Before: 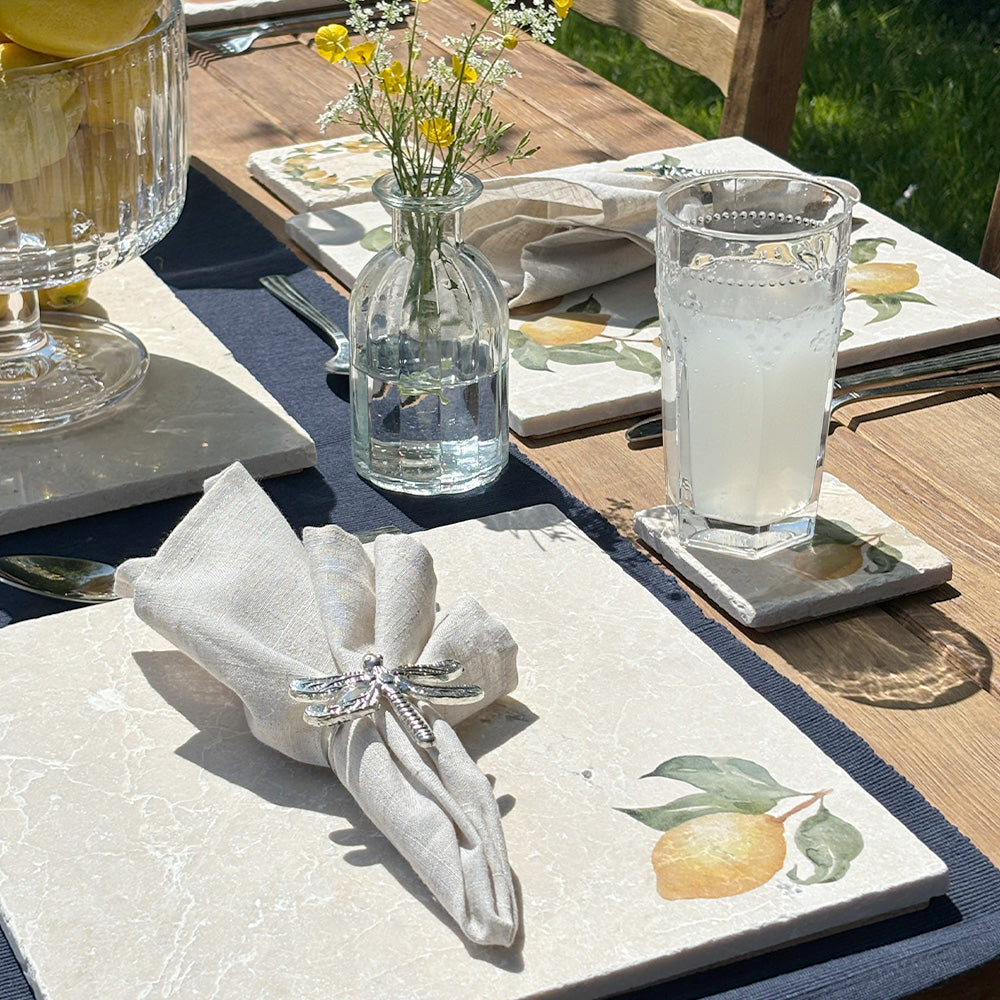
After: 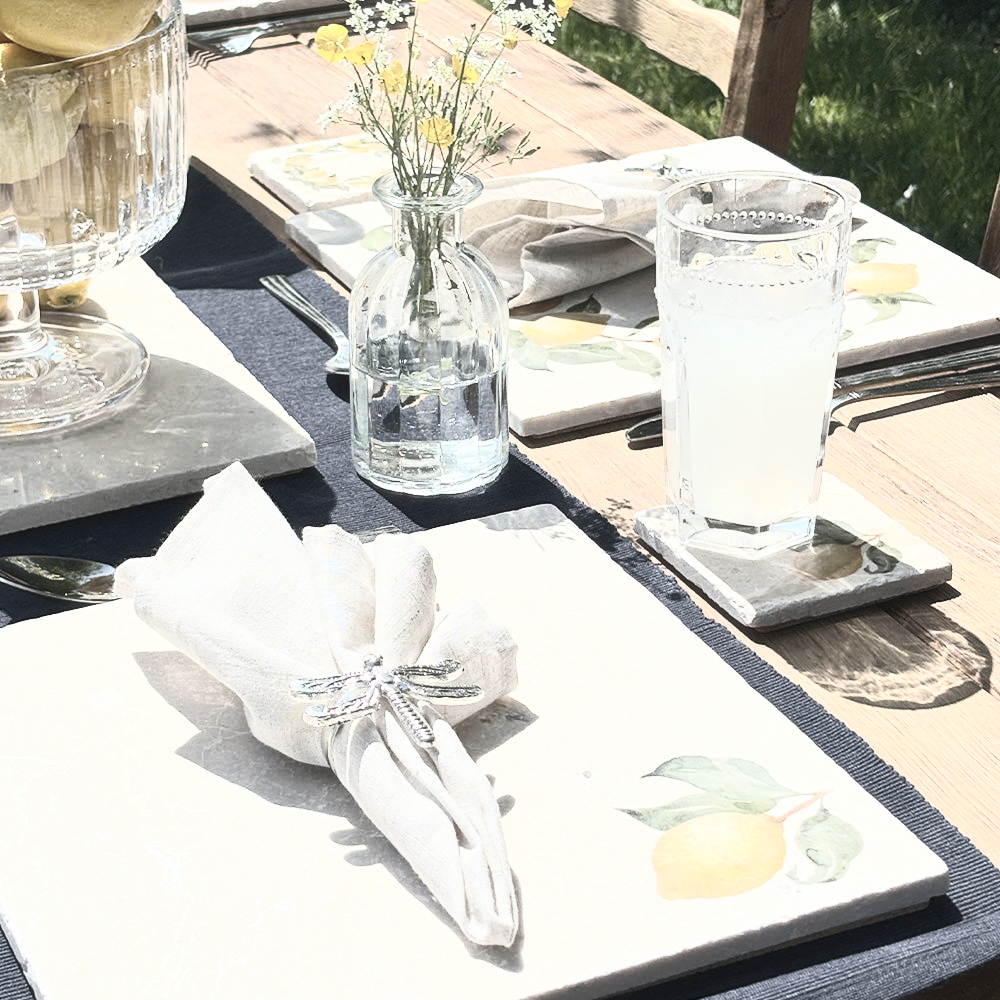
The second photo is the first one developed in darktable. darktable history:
haze removal: strength -0.05
contrast brightness saturation: contrast 0.57, brightness 0.57, saturation -0.34
